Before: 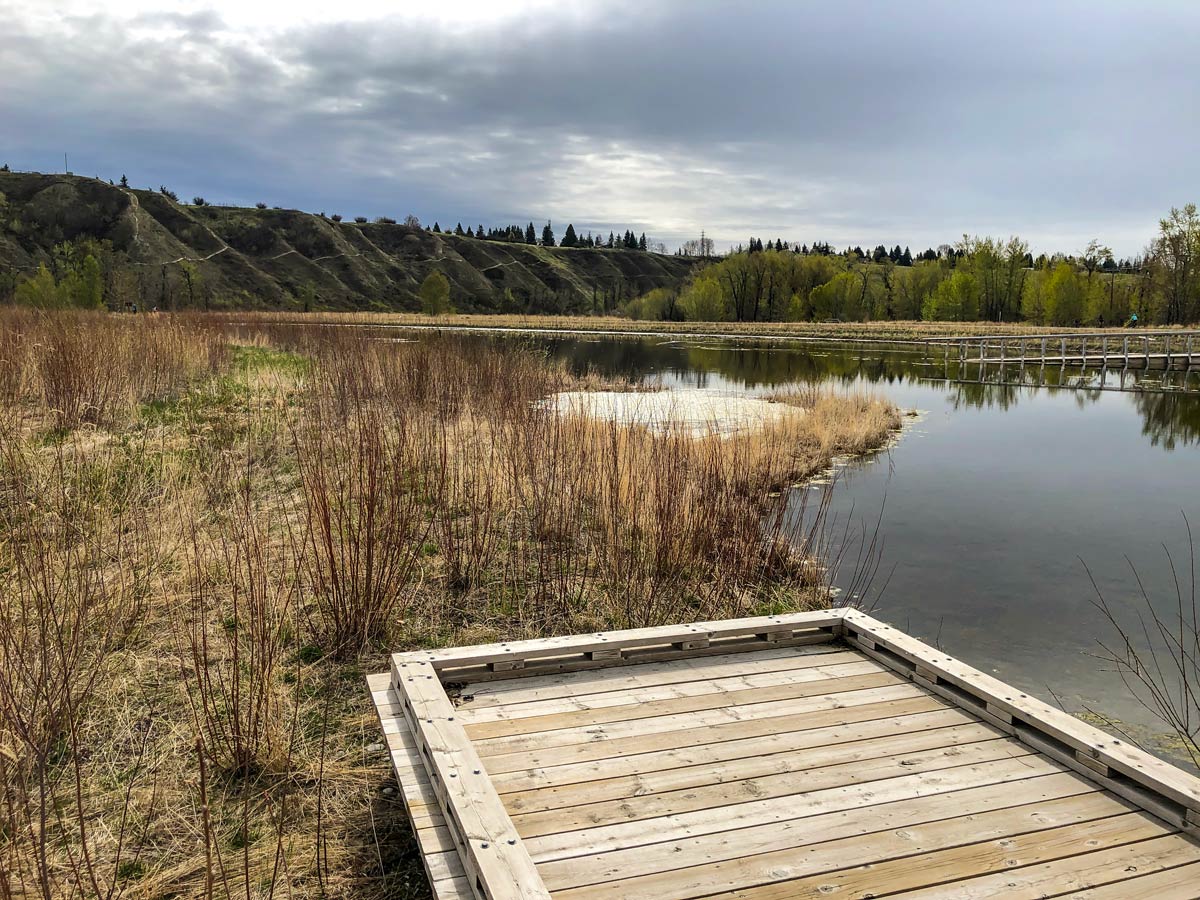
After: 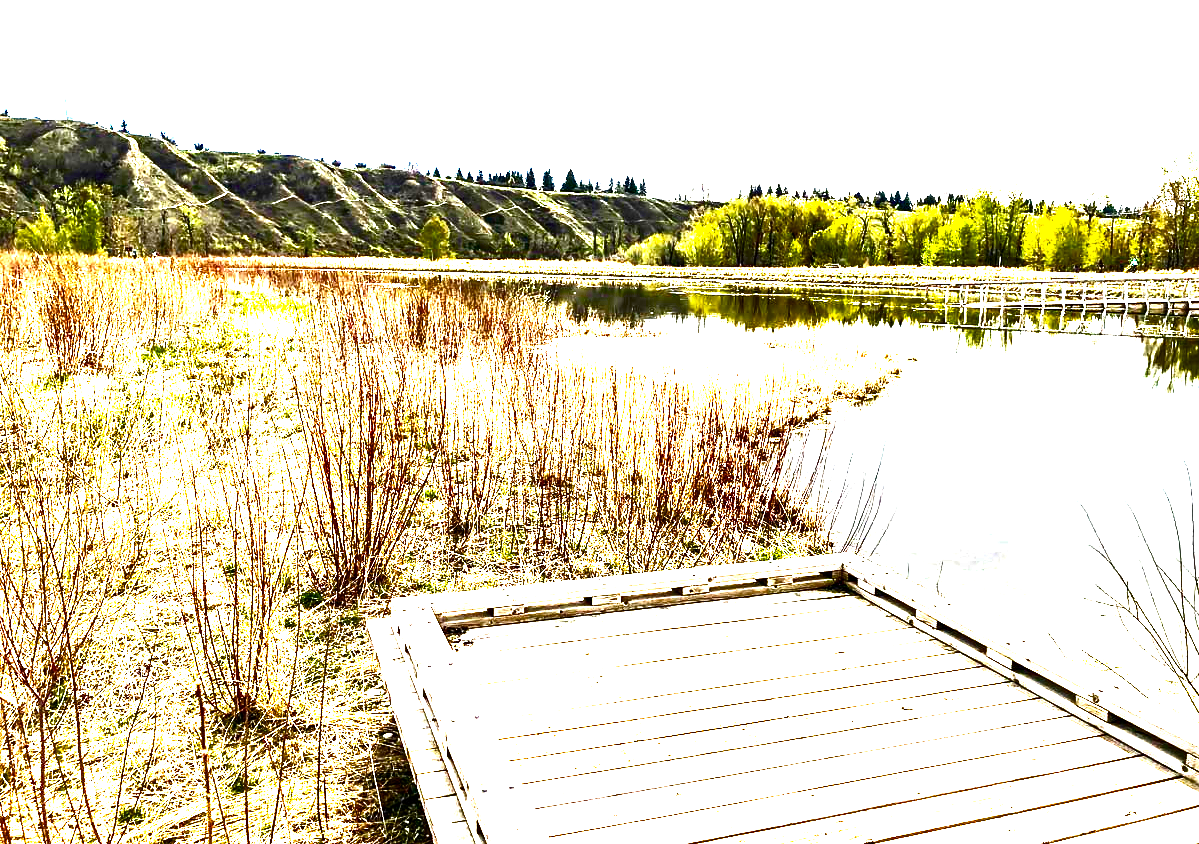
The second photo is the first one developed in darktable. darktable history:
contrast brightness saturation: contrast 0.132, brightness -0.231, saturation 0.15
color balance rgb: perceptual saturation grading › global saturation 38.795%, perceptual saturation grading › highlights -25.326%, perceptual saturation grading › mid-tones 34.425%, perceptual saturation grading › shadows 34.983%, perceptual brilliance grading › global brilliance 20.535%, perceptual brilliance grading › shadows -39.78%, global vibrance 6.48%, contrast 12.813%, saturation formula JzAzBz (2021)
crop and rotate: top 6.126%
tone equalizer: -8 EV -0.001 EV, -7 EV 0.002 EV, -6 EV -0.003 EV, -5 EV -0.01 EV, -4 EV -0.075 EV, -3 EV -0.206 EV, -2 EV -0.256 EV, -1 EV 0.117 EV, +0 EV 0.277 EV, edges refinement/feathering 500, mask exposure compensation -1.57 EV, preserve details no
exposure: exposure 3.058 EV, compensate exposure bias true, compensate highlight preservation false
contrast equalizer: octaves 7, y [[0.526, 0.53, 0.532, 0.532, 0.53, 0.525], [0.5 ×6], [0.5 ×6], [0 ×6], [0 ×6]]
